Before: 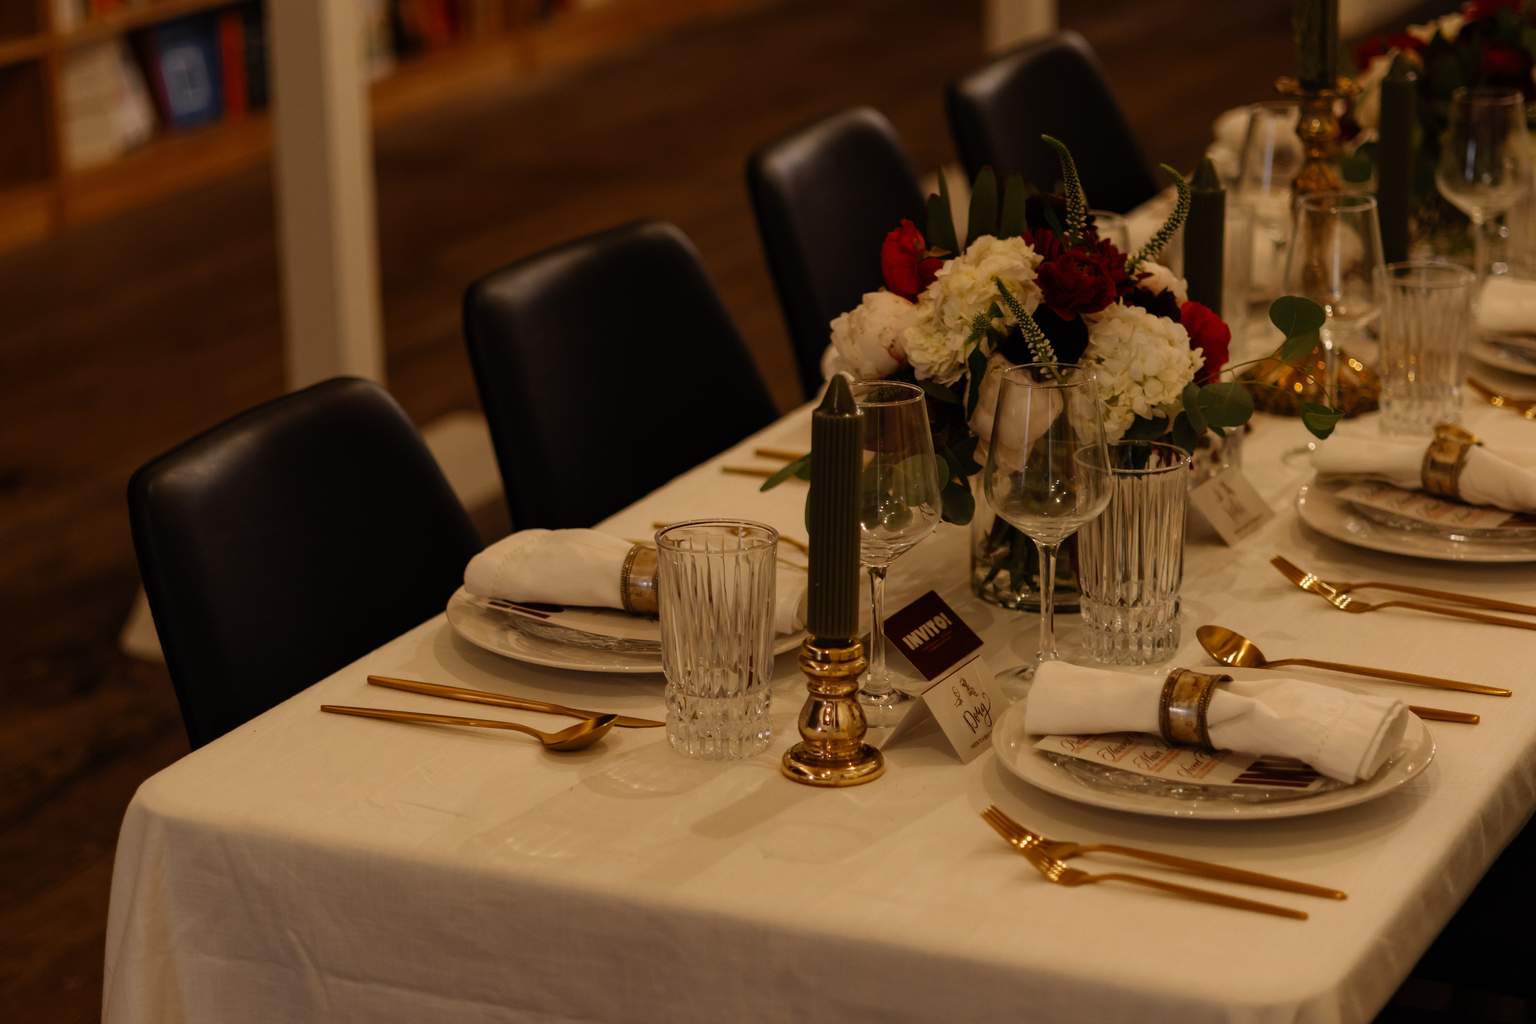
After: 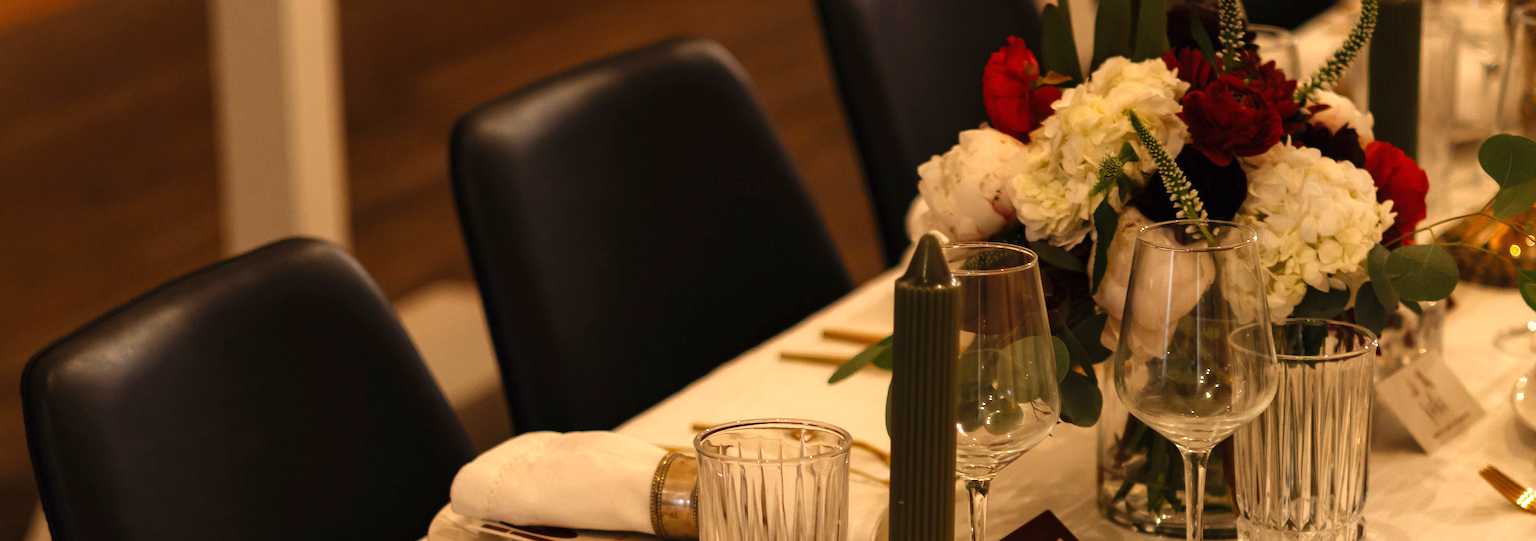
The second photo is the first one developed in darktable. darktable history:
crop: left 7.262%, top 18.669%, right 14.369%, bottom 39.856%
exposure: black level correction 0, exposure 1.123 EV, compensate exposure bias true, compensate highlight preservation false
